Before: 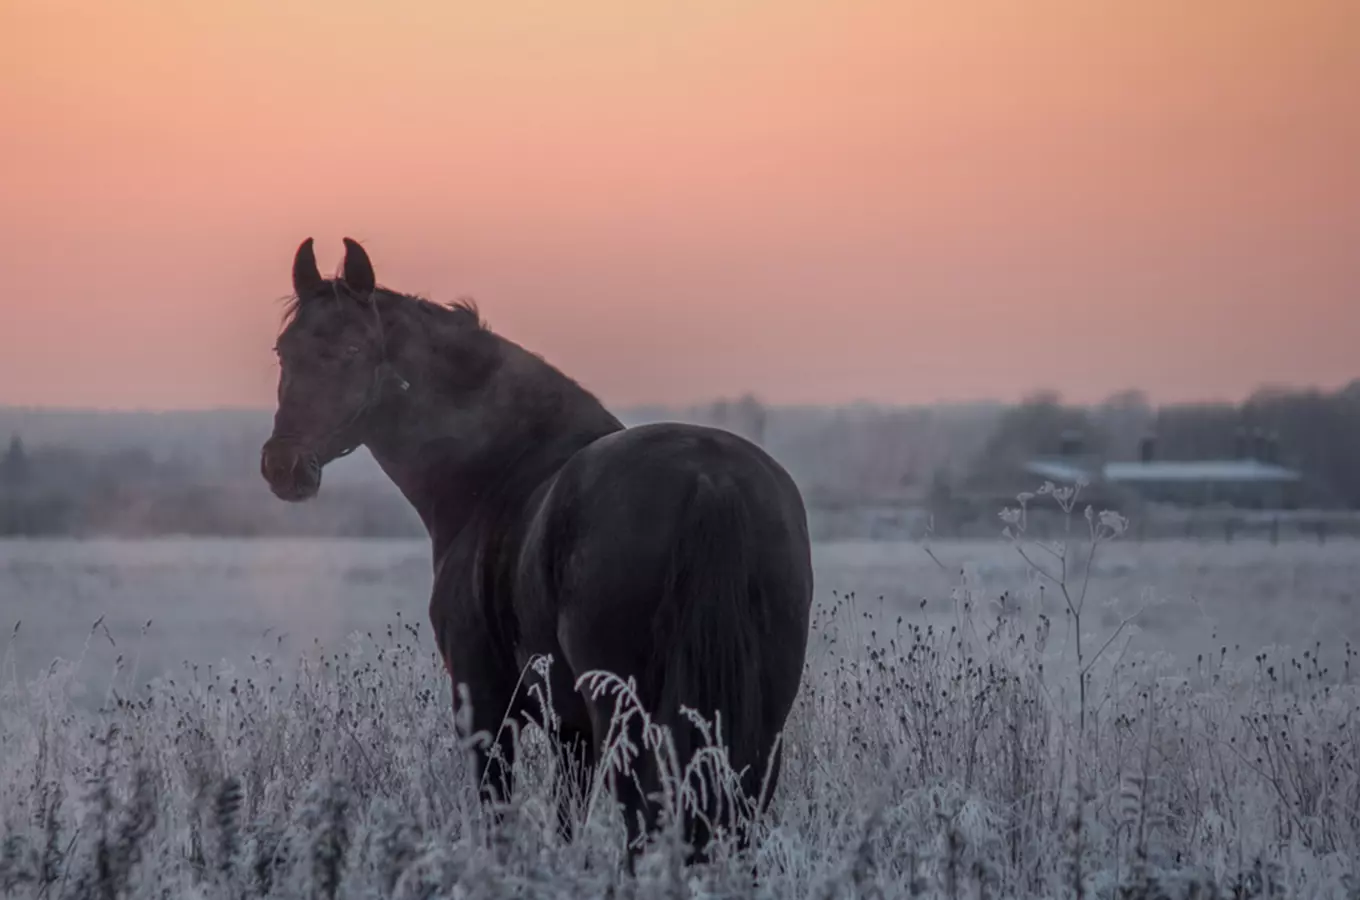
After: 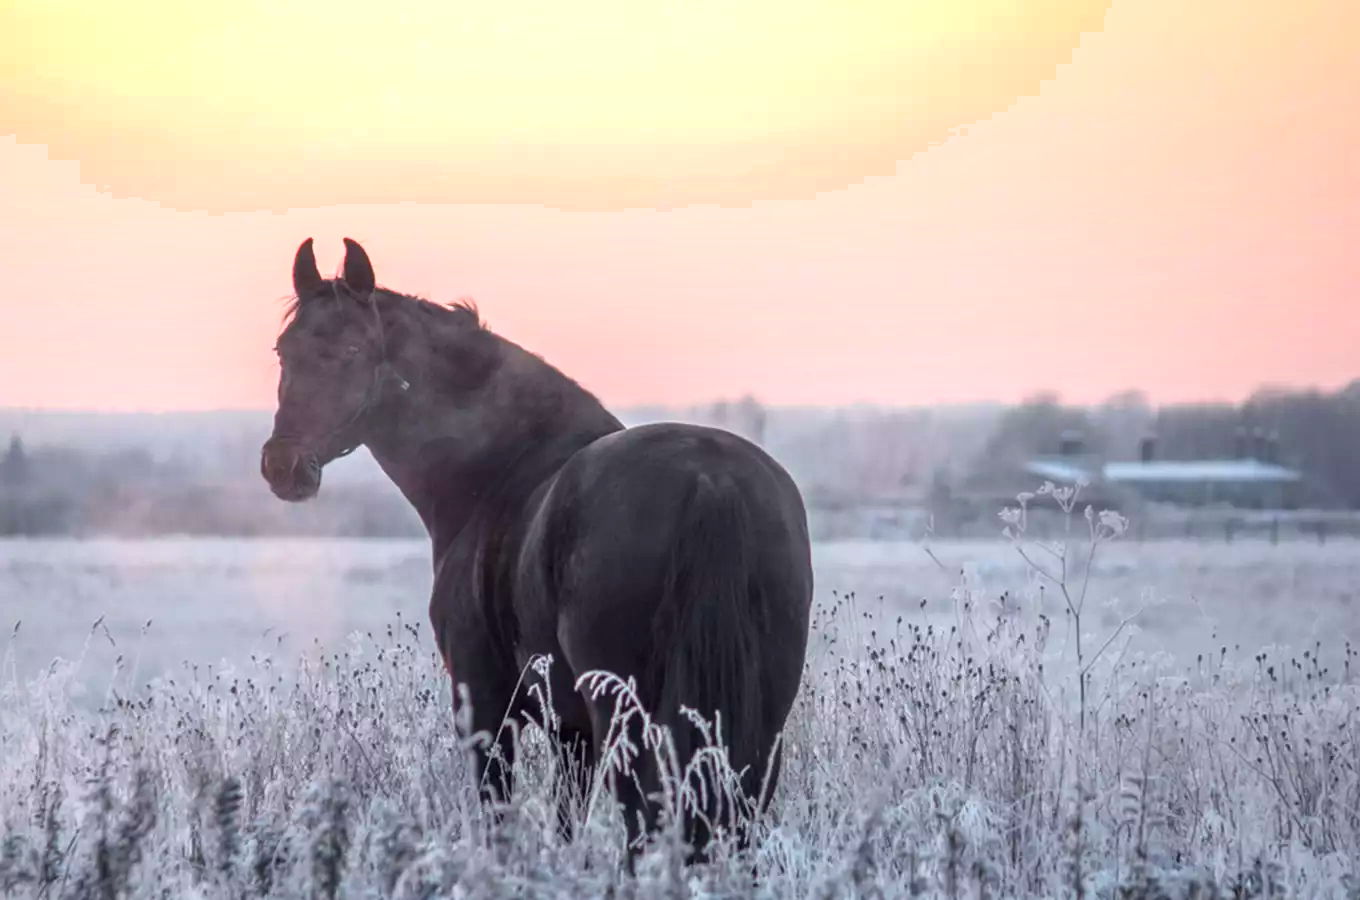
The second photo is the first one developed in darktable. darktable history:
exposure: black level correction 0, exposure 1.2 EV, compensate exposure bias true, compensate highlight preservation false
shadows and highlights: shadows -0.288, highlights 41.02
contrast brightness saturation: saturation 0.134
